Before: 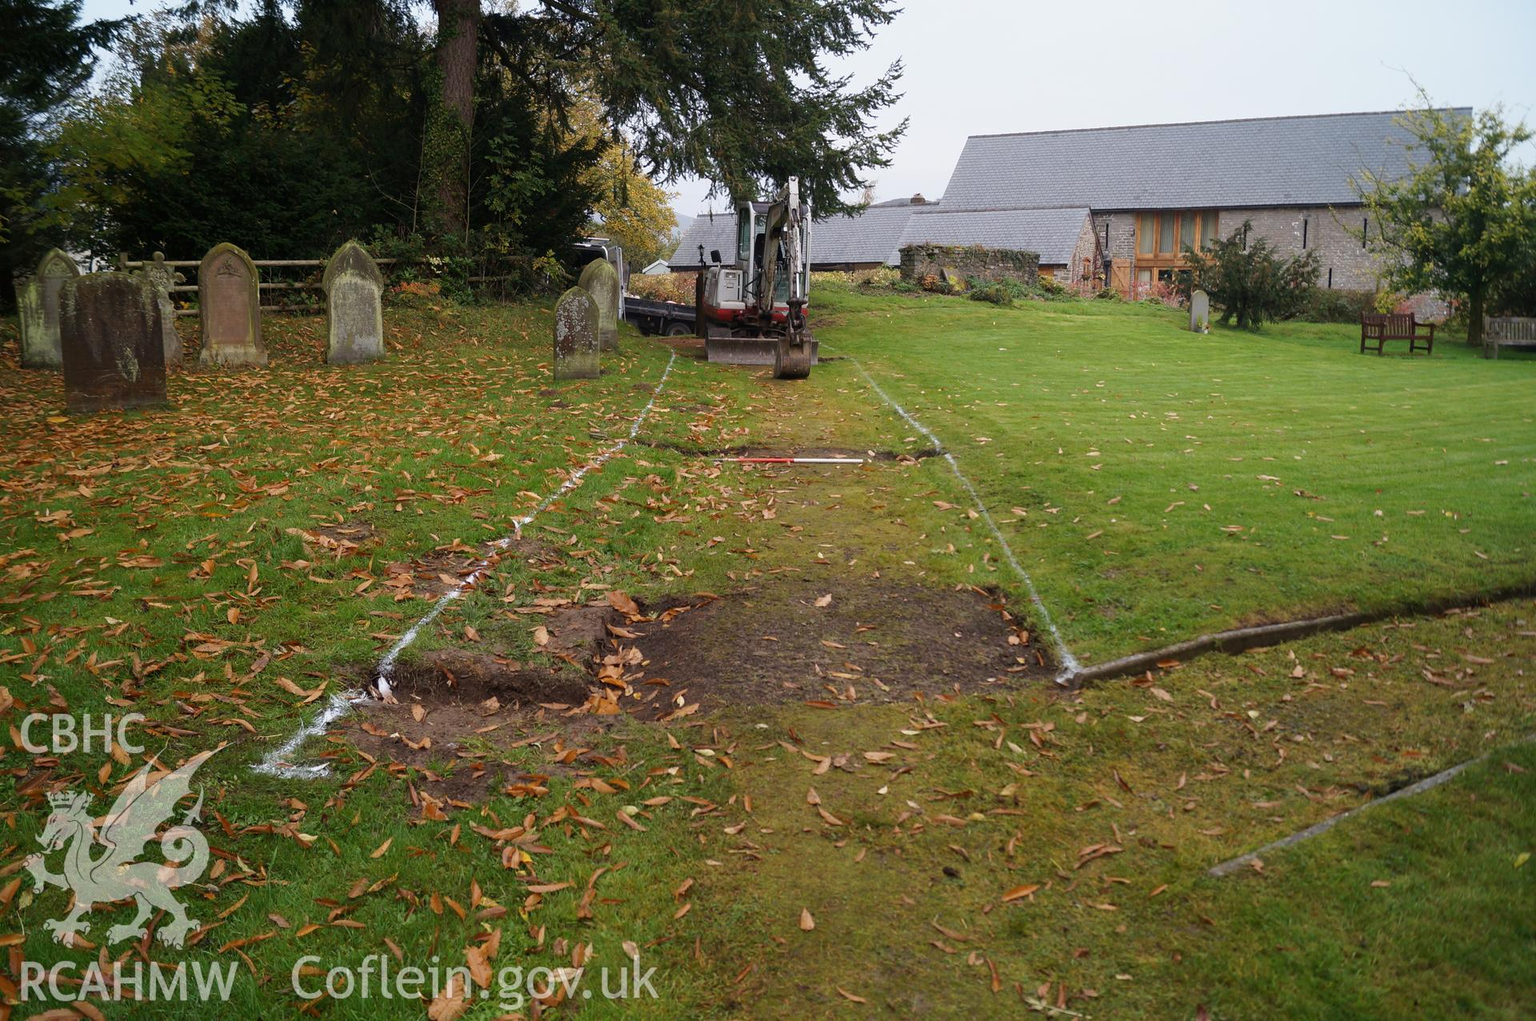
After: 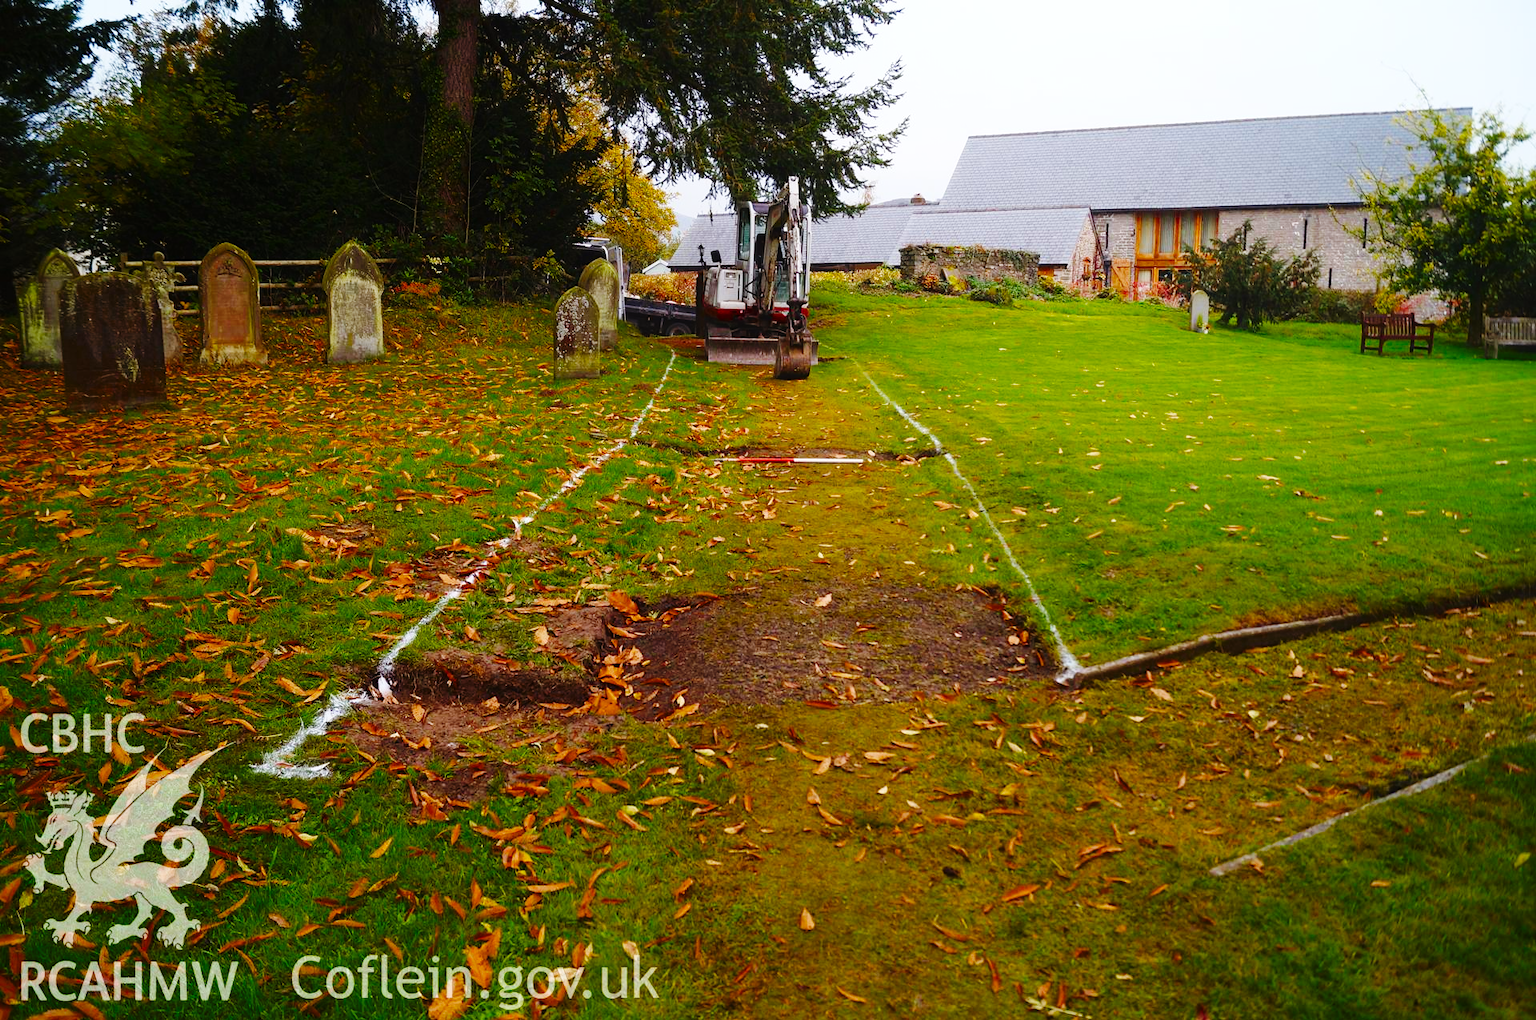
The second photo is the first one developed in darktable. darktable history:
contrast equalizer: y [[0.46, 0.454, 0.451, 0.451, 0.455, 0.46], [0.5 ×6], [0.5 ×6], [0 ×6], [0 ×6]], mix 0.577
base curve: curves: ch0 [(0, 0) (0.036, 0.025) (0.121, 0.166) (0.206, 0.329) (0.605, 0.79) (1, 1)], preserve colors none
color balance rgb: shadows lift › chroma 2.015%, shadows lift › hue 50.17°, highlights gain › luminance 17.796%, perceptual saturation grading › global saturation 30.05%, global vibrance 6.733%, saturation formula JzAzBz (2021)
